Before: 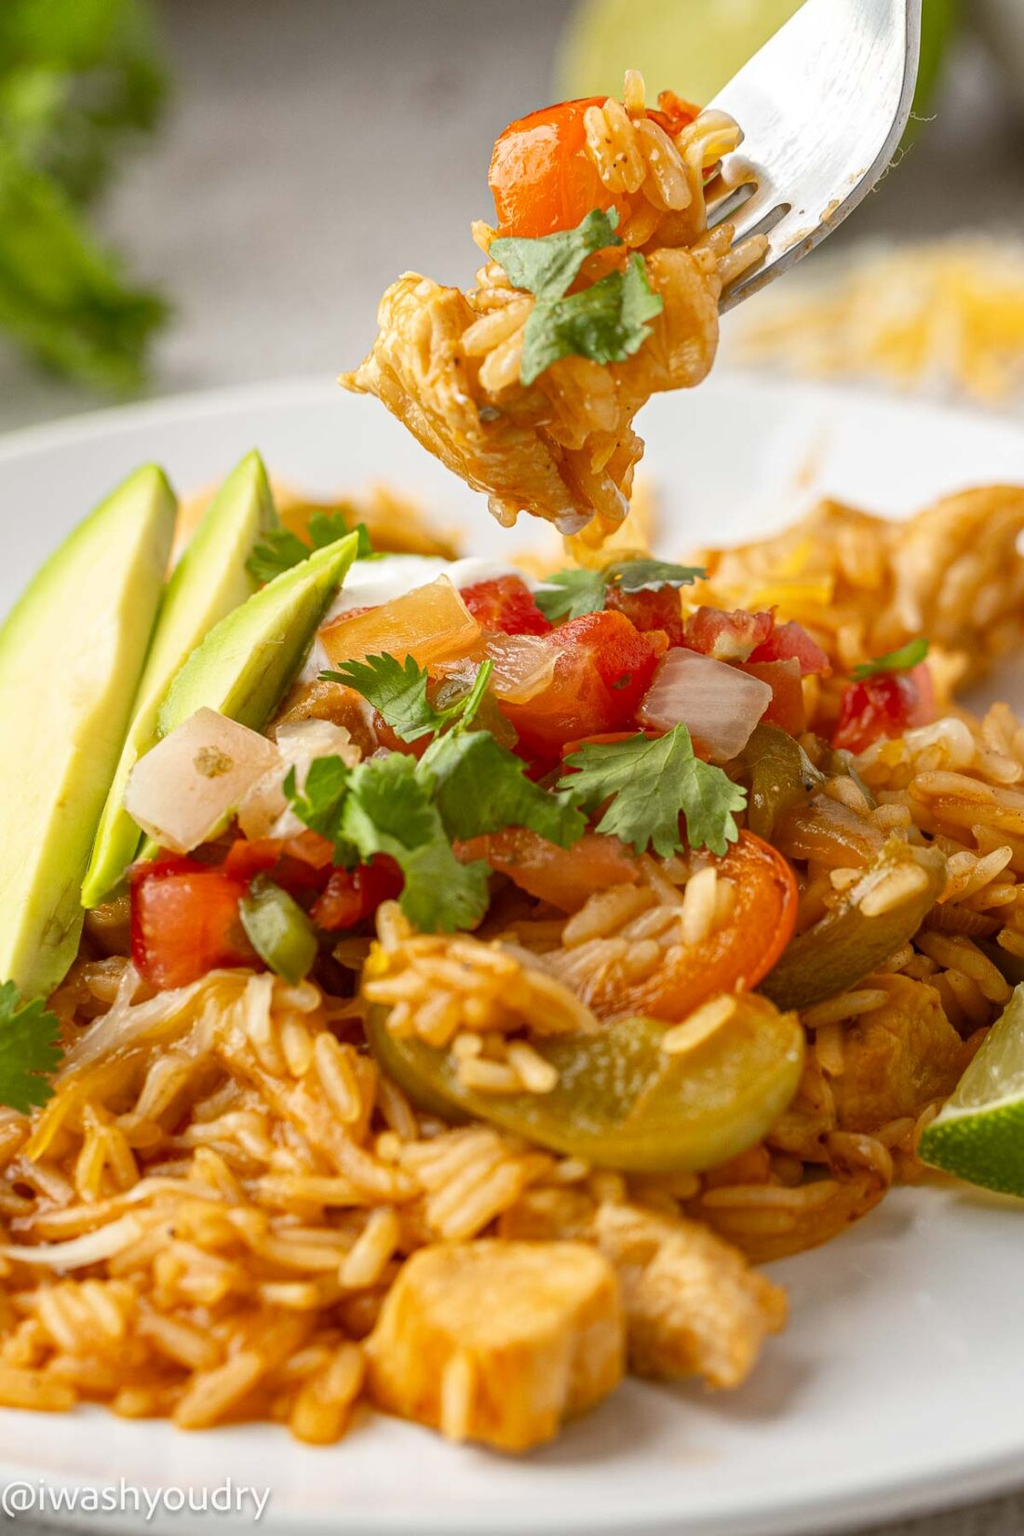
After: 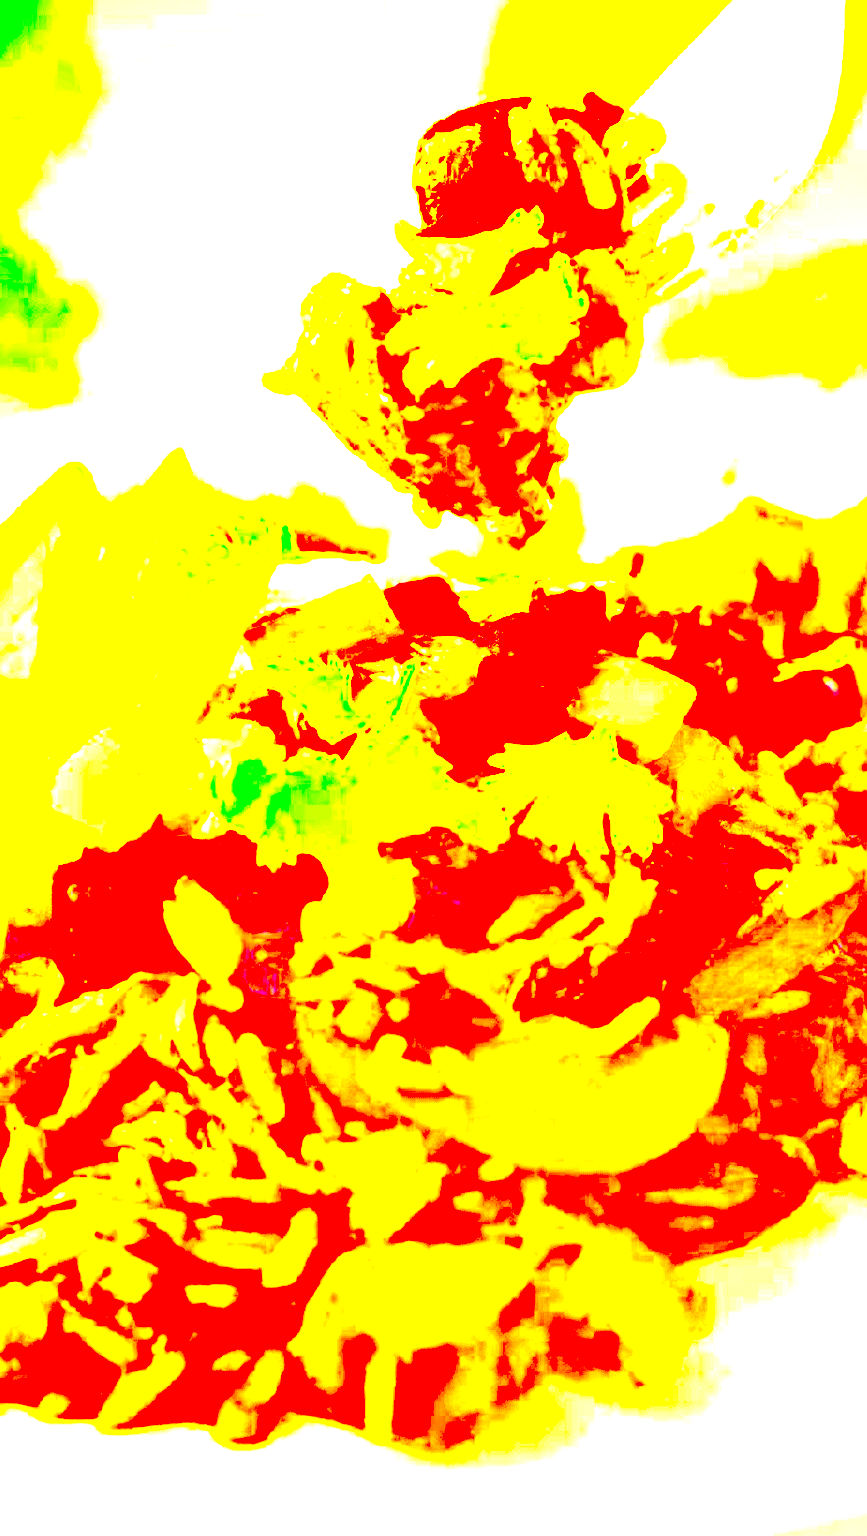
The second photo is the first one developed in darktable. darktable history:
contrast brightness saturation: contrast 0.412, brightness 0.107, saturation 0.206
exposure: exposure 7.938 EV, compensate highlight preservation false
crop: left 7.489%, right 7.872%
local contrast: on, module defaults
